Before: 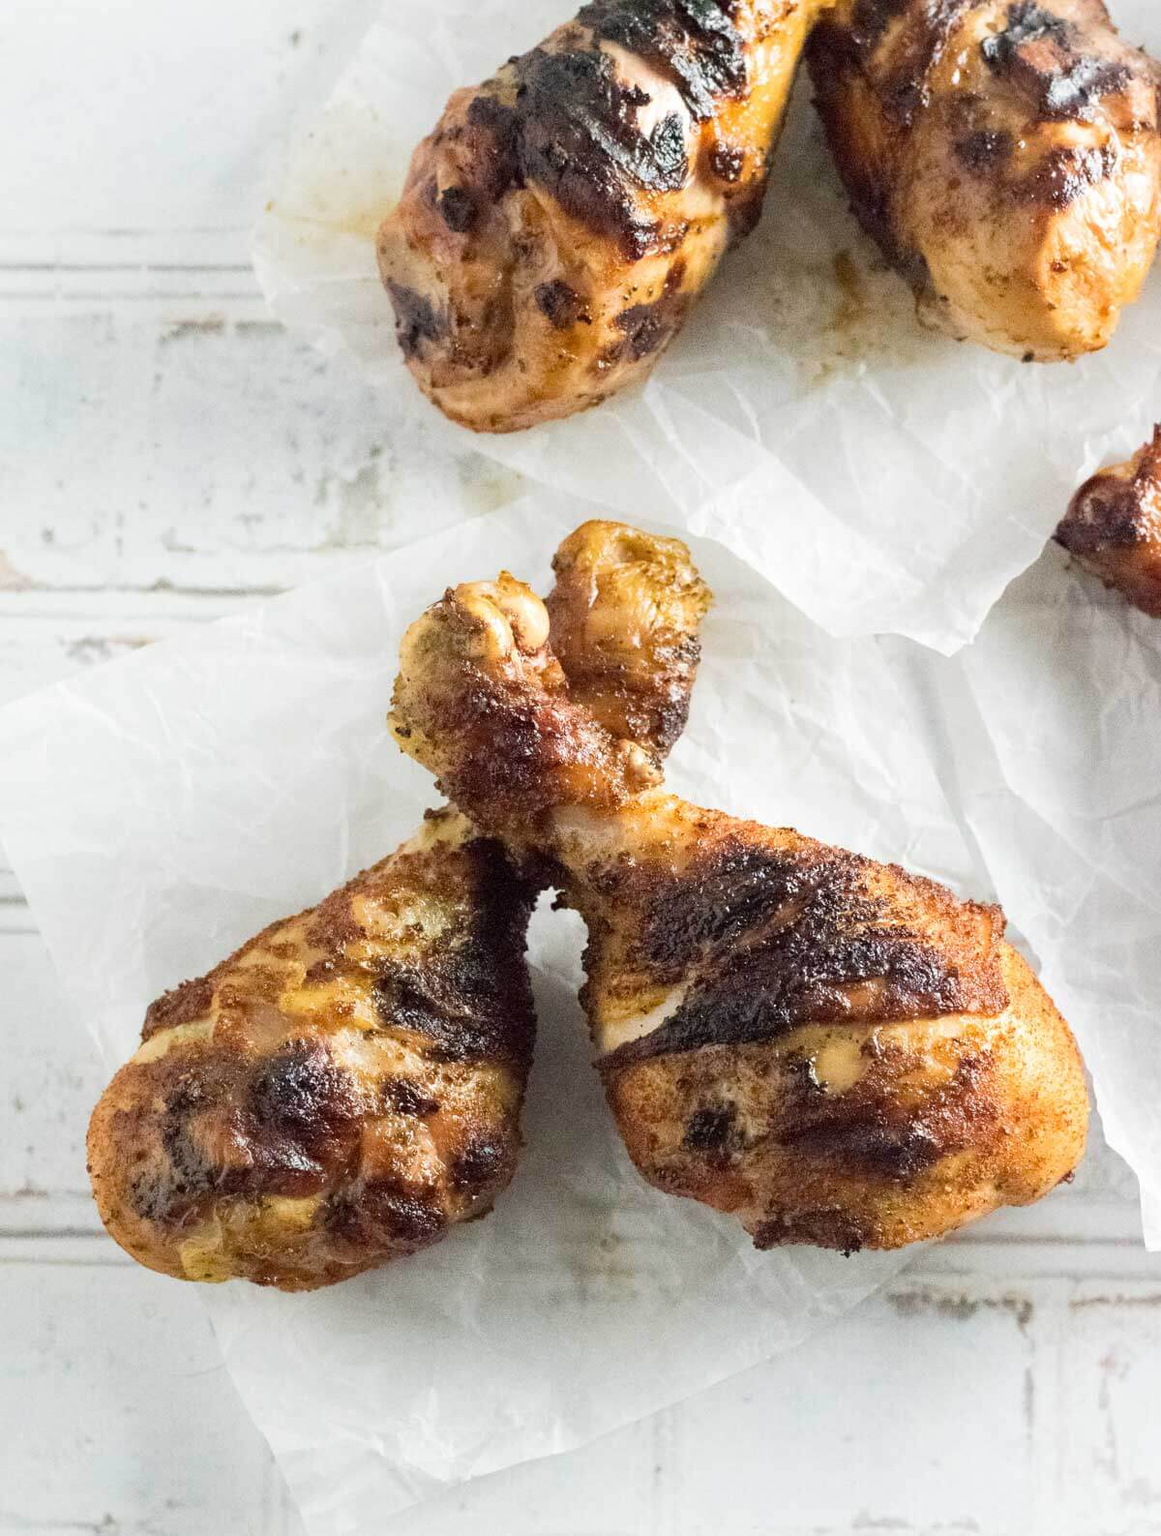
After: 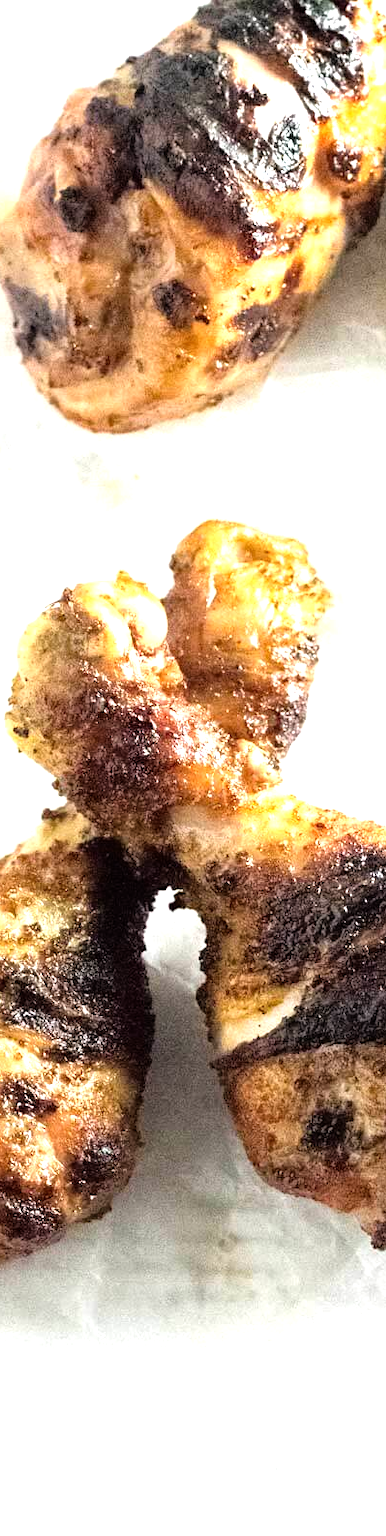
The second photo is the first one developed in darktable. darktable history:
crop: left 32.946%, right 33.79%
tone equalizer: -8 EV -1.06 EV, -7 EV -0.988 EV, -6 EV -0.896 EV, -5 EV -0.565 EV, -3 EV 0.564 EV, -2 EV 0.891 EV, -1 EV 0.987 EV, +0 EV 1.05 EV
